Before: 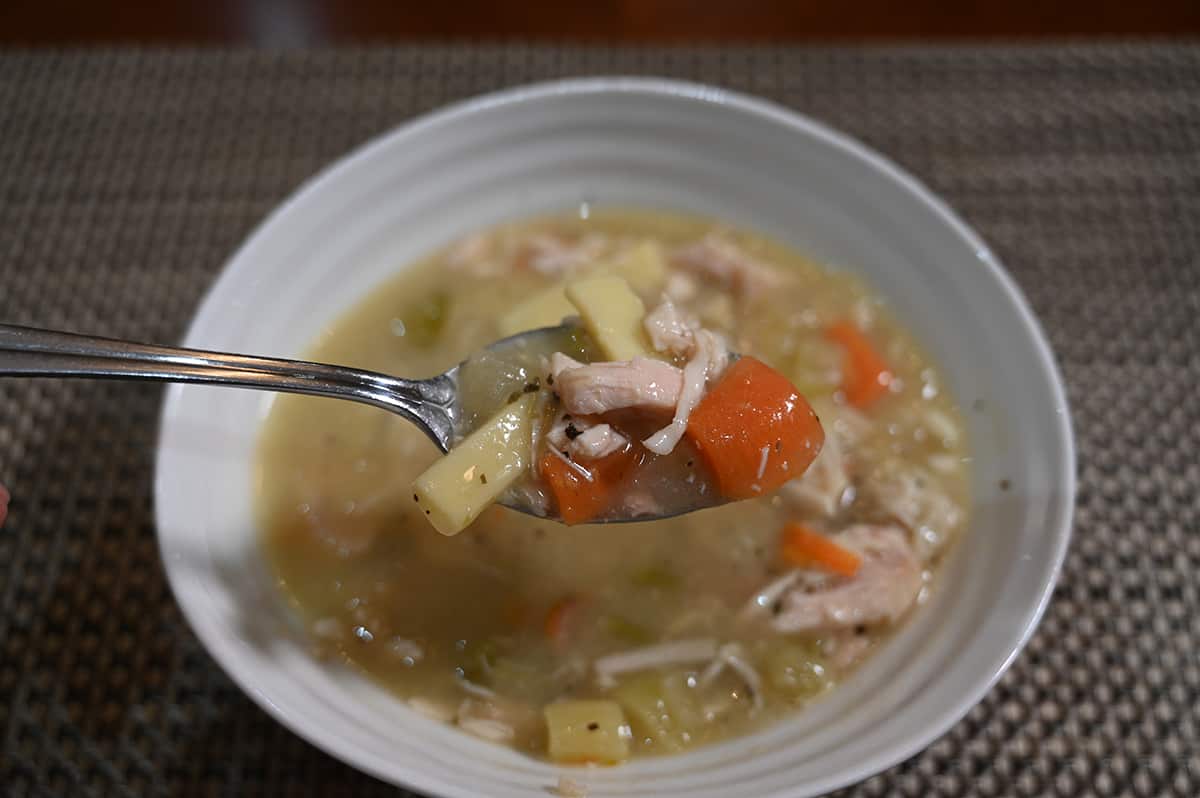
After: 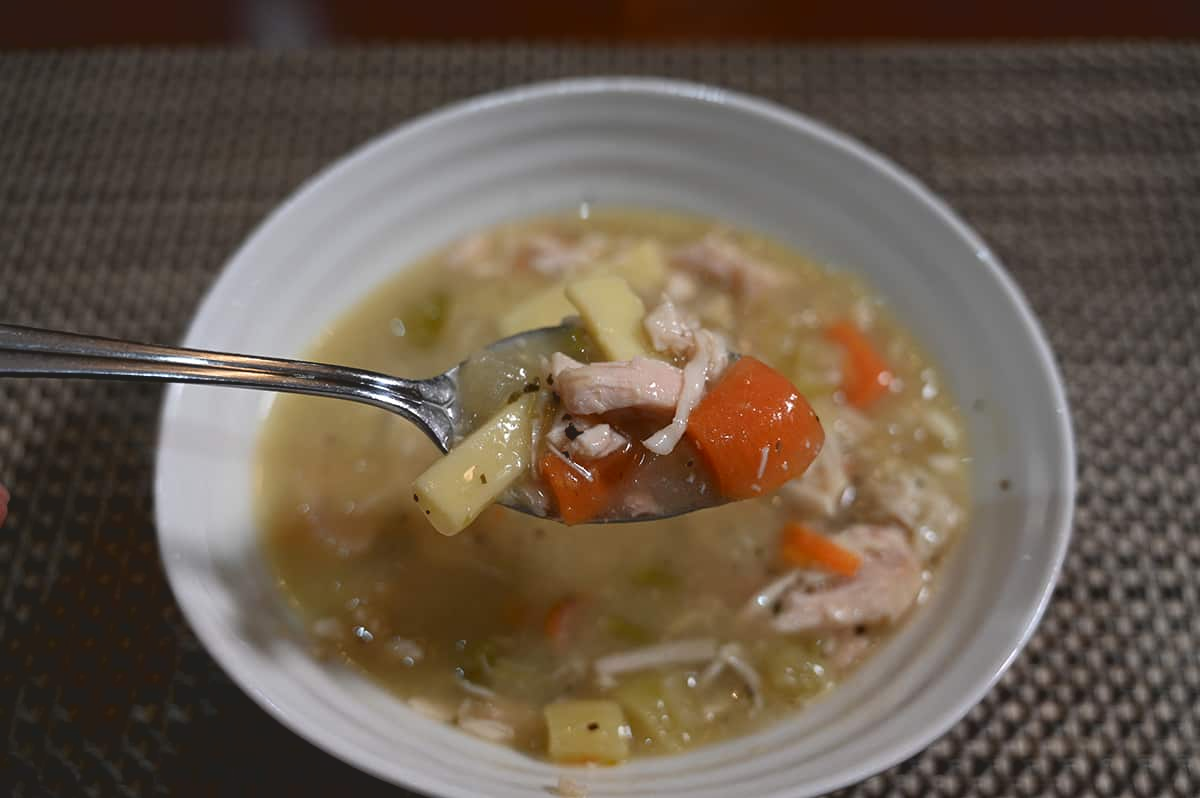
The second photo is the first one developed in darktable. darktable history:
tone curve: curves: ch0 [(0.122, 0.111) (1, 1)], color space Lab, independent channels, preserve colors none
